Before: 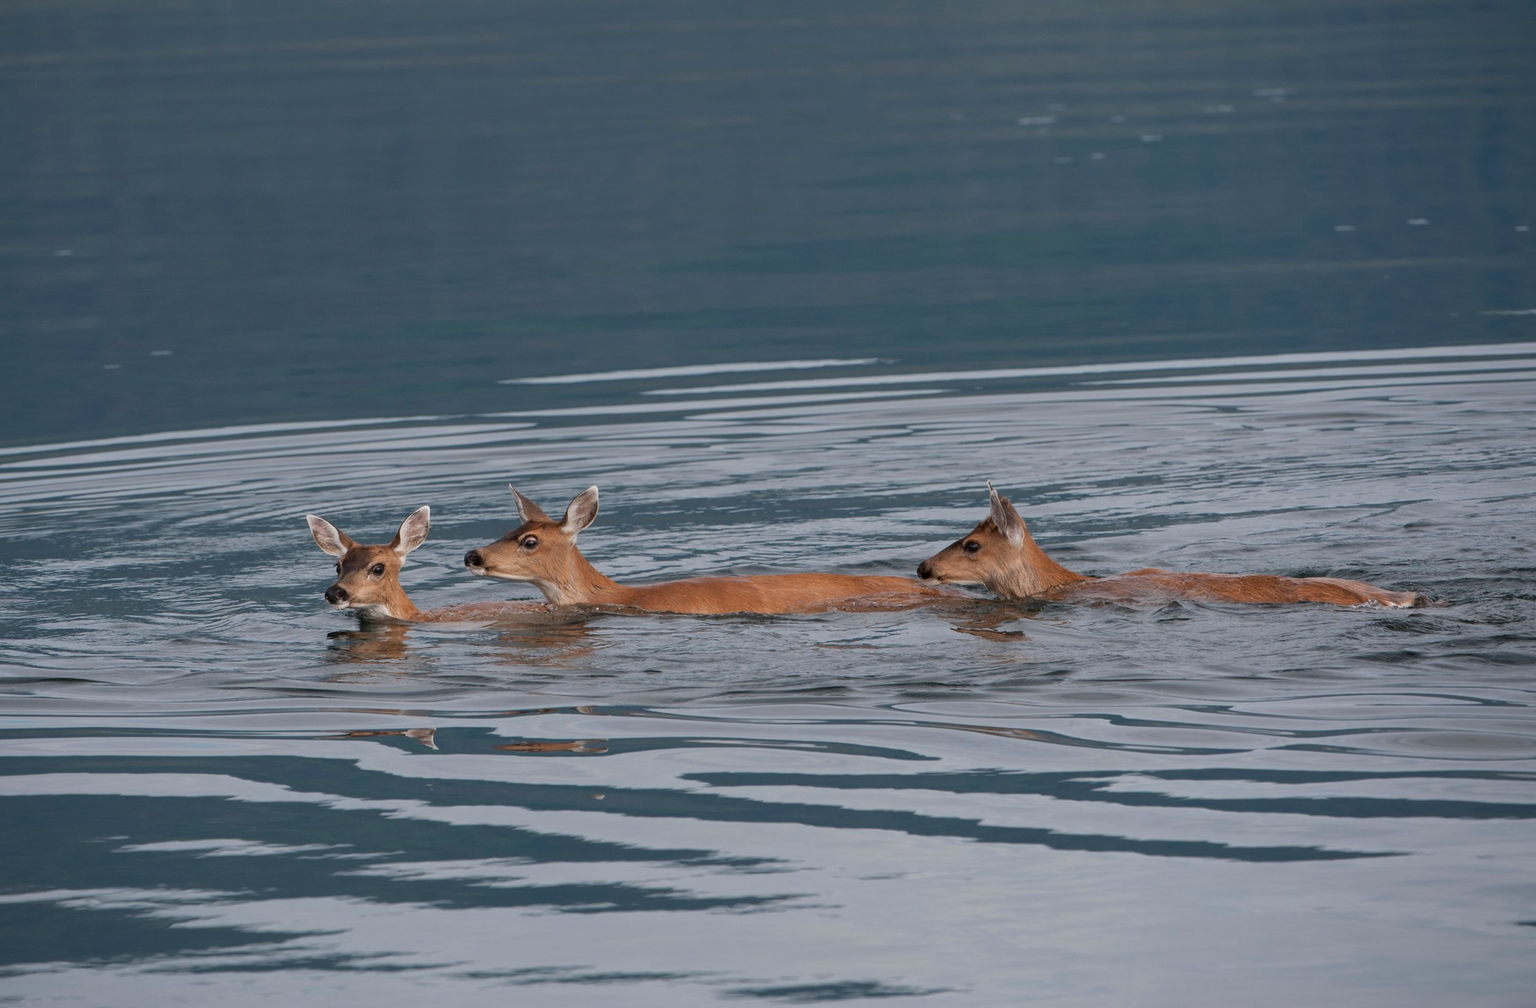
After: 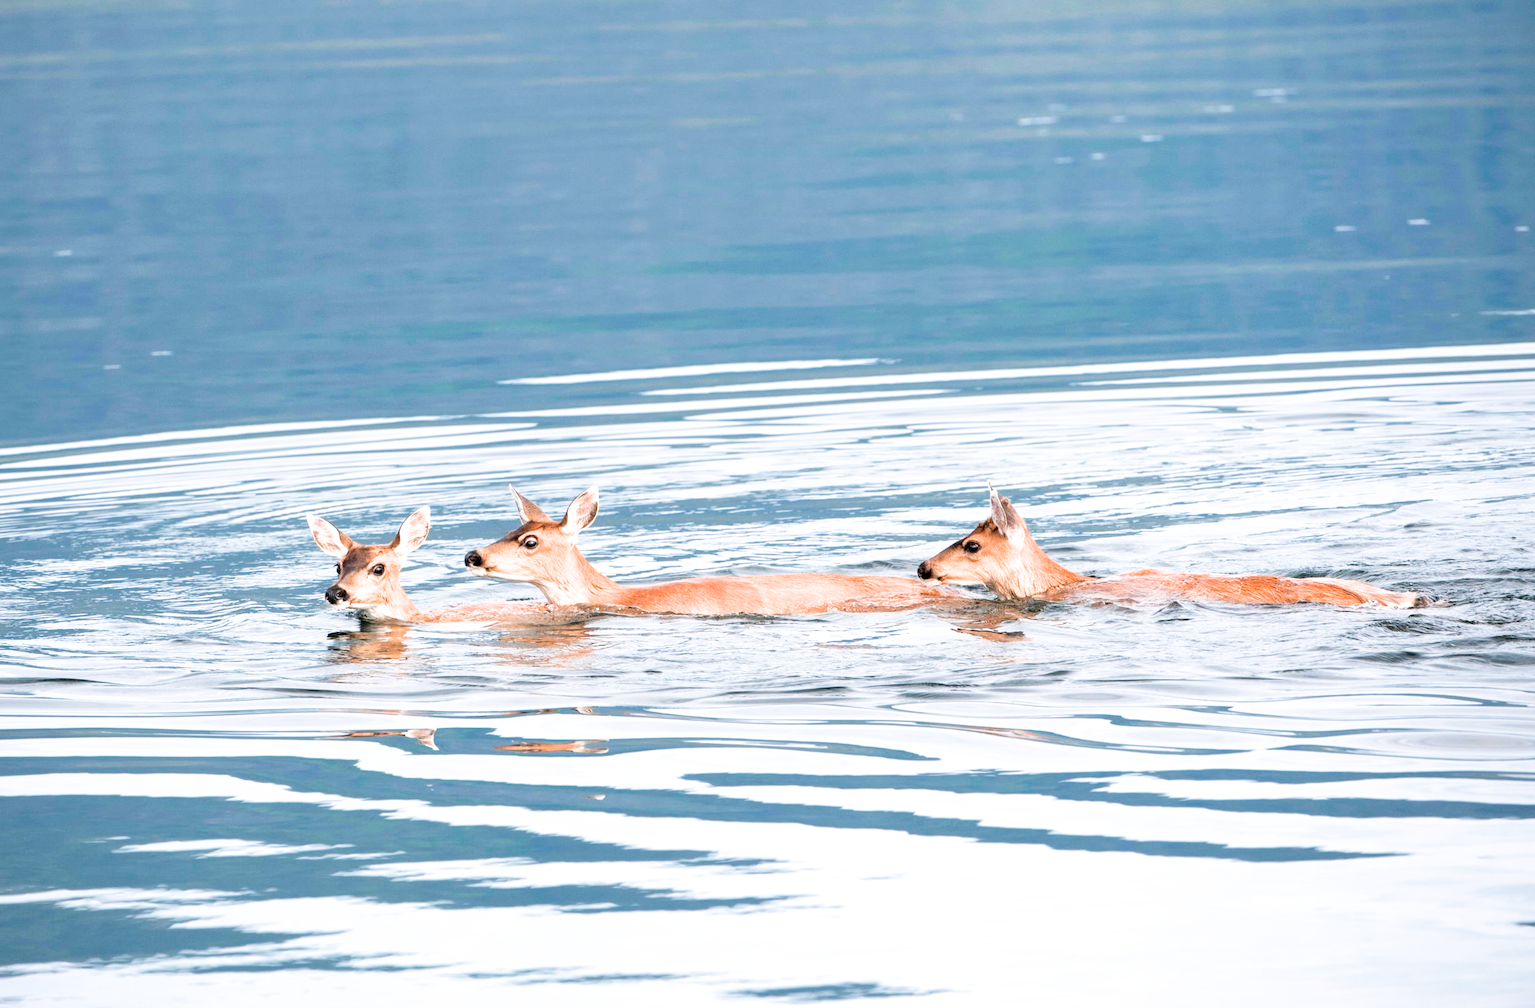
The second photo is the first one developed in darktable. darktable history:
color zones: curves: ch0 [(0, 0.5) (0.143, 0.5) (0.286, 0.5) (0.429, 0.495) (0.571, 0.437) (0.714, 0.44) (0.857, 0.496) (1, 0.5)]
exposure: exposure 2.207 EV, compensate highlight preservation false
contrast brightness saturation: contrast 0.08, saturation 0.2
filmic rgb: black relative exposure -5 EV, white relative exposure 3.2 EV, hardness 3.42, contrast 1.2, highlights saturation mix -50%
